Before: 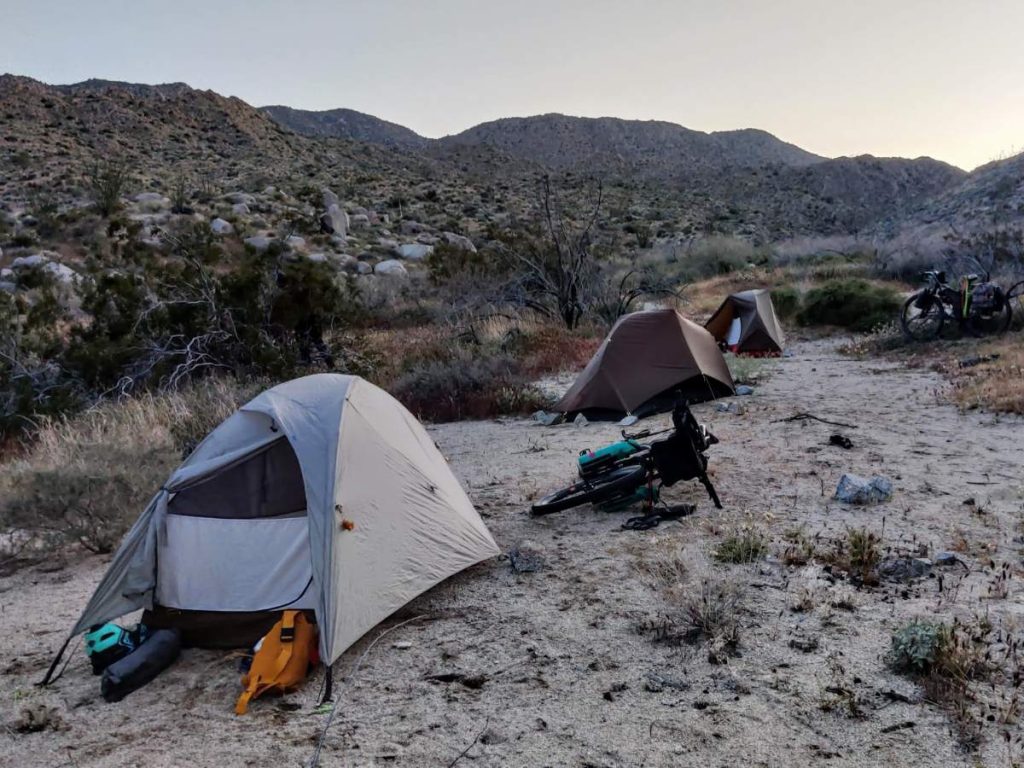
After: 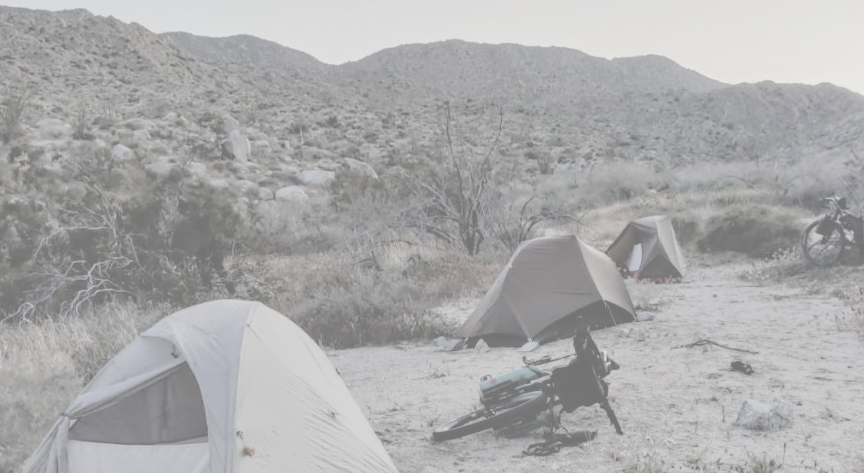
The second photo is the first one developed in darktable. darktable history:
crop and rotate: left 9.673%, top 9.689%, right 5.878%, bottom 28.6%
contrast brightness saturation: contrast -0.339, brightness 0.734, saturation -0.797
